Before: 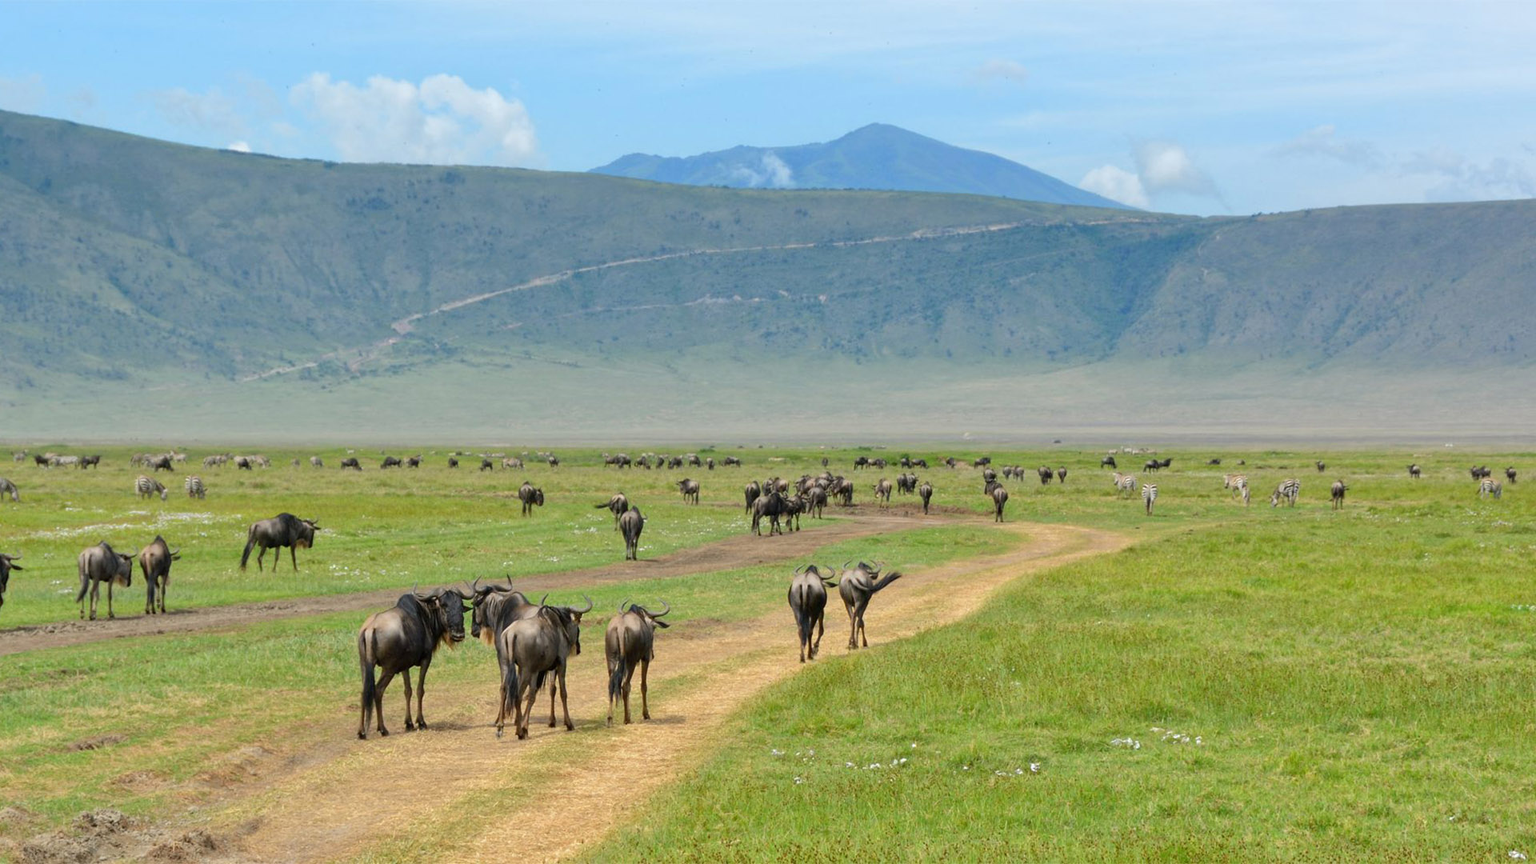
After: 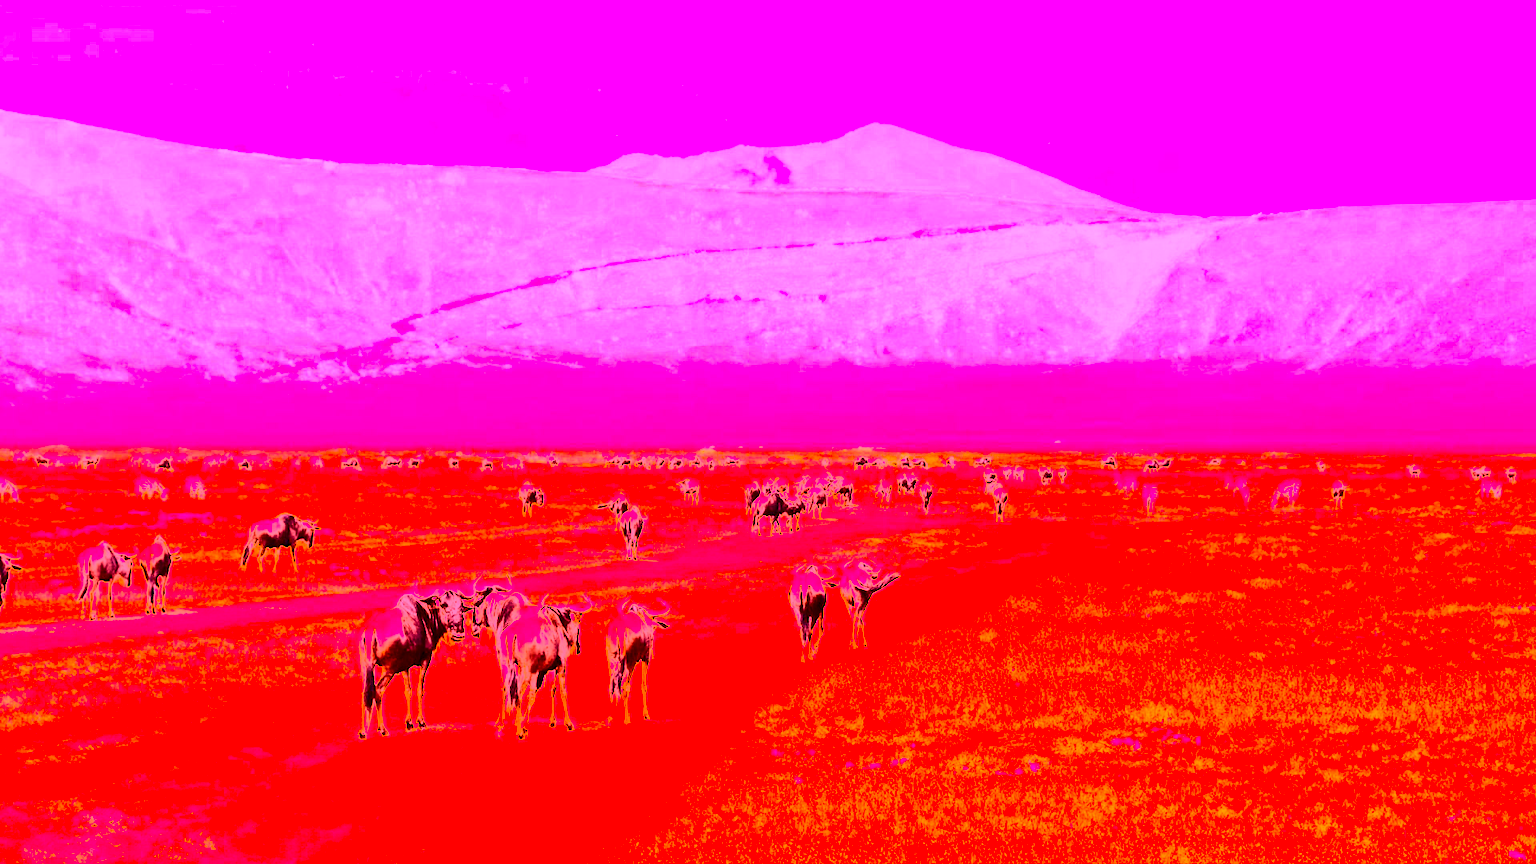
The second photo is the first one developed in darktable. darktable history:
white balance: red 4.26, blue 1.802
color balance: output saturation 120%
contrast brightness saturation: contrast 0.5, saturation -0.1
